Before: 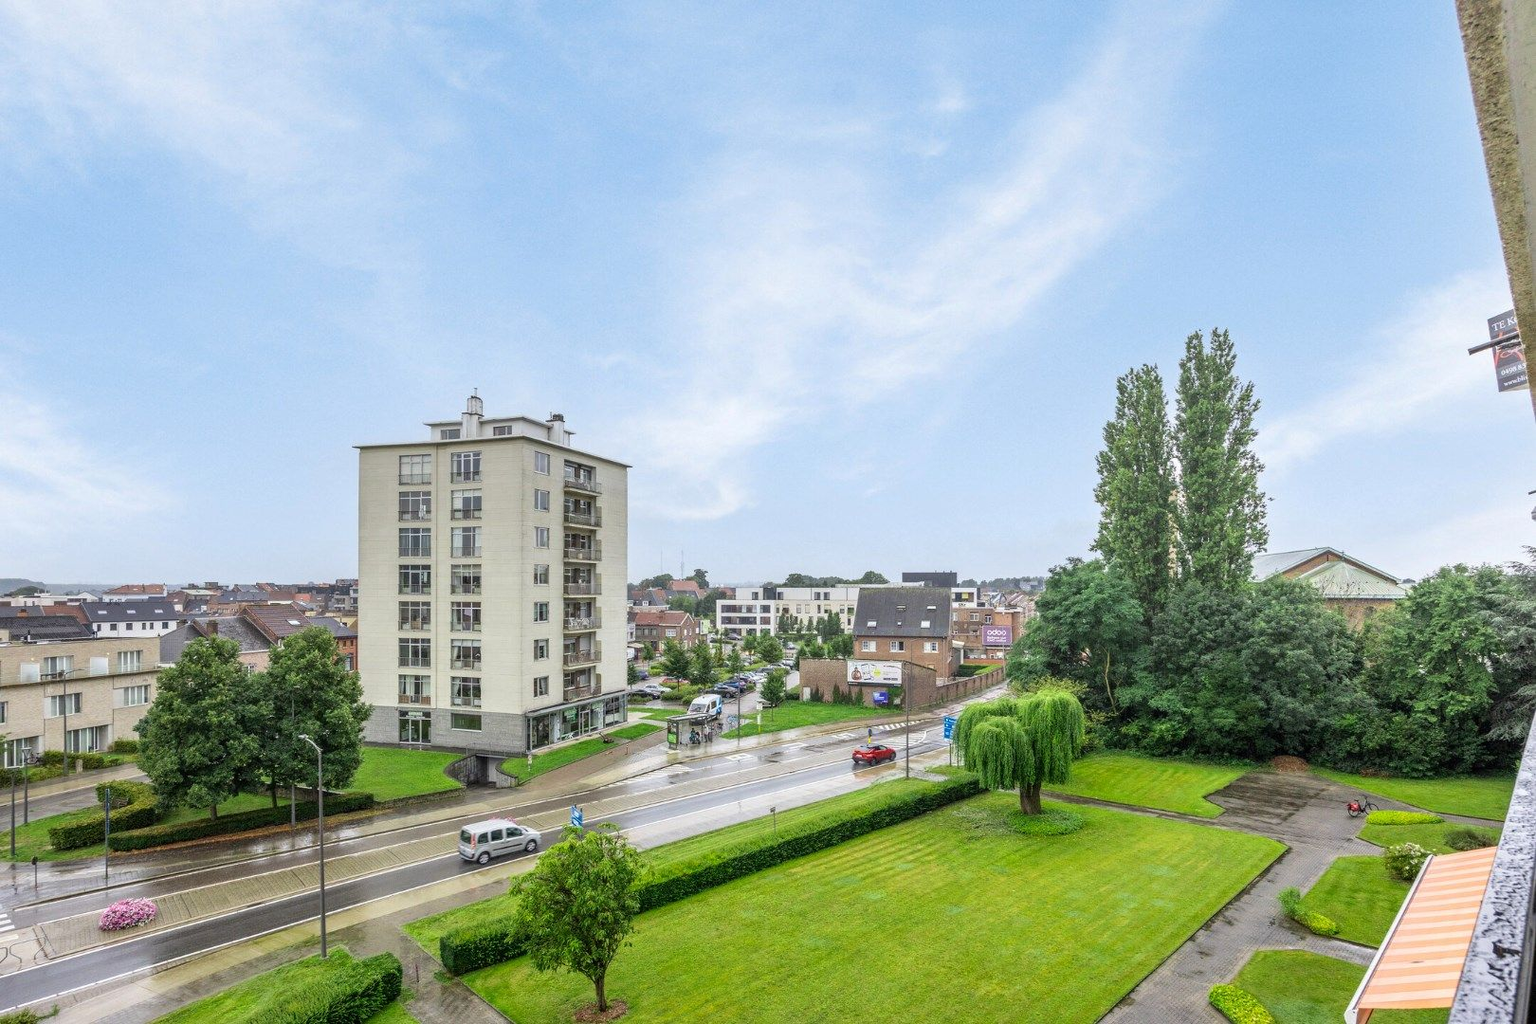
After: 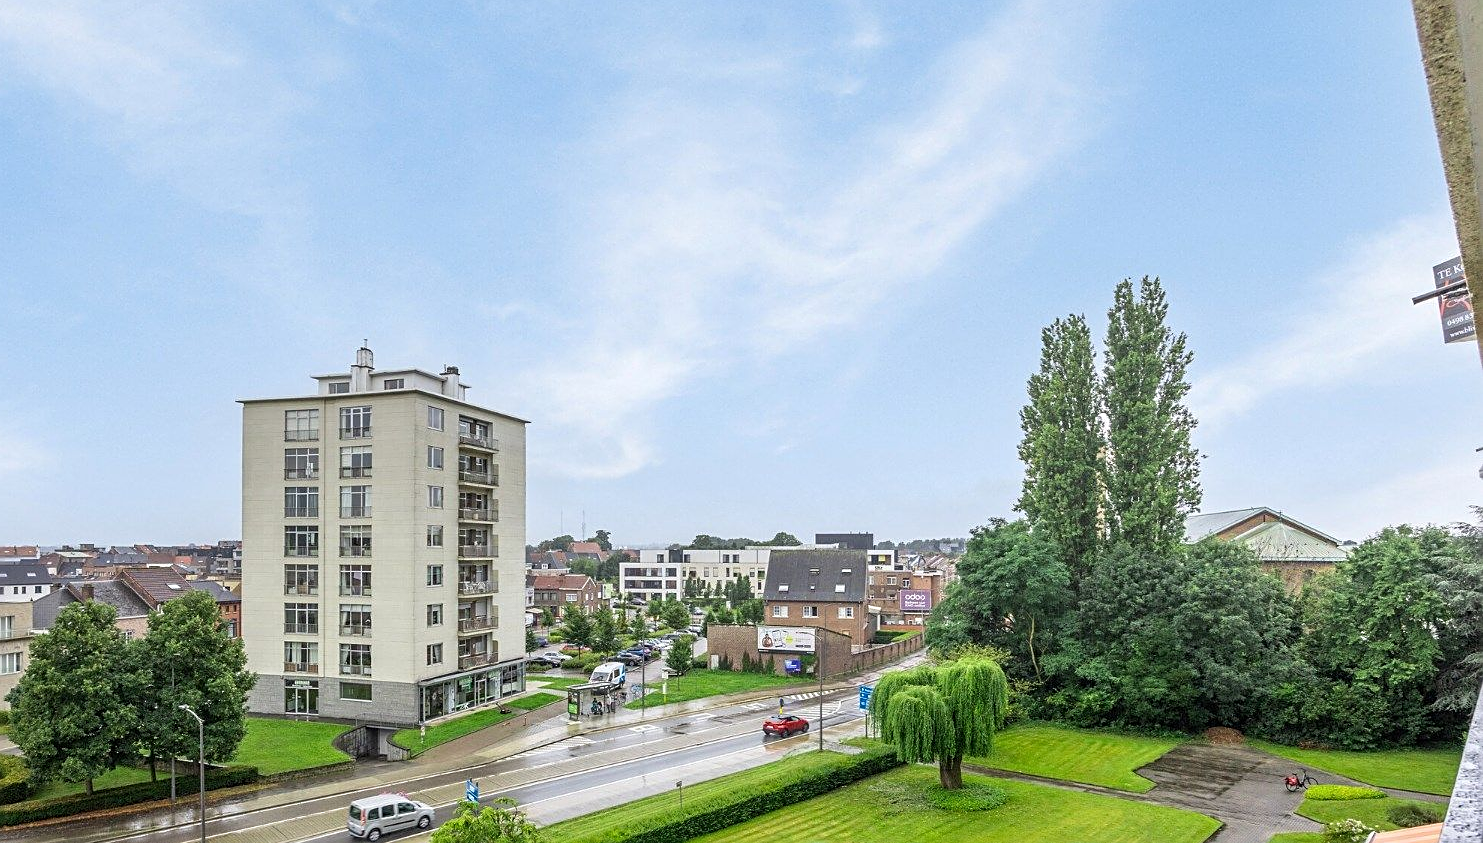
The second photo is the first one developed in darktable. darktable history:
color calibration: illuminant same as pipeline (D50), adaptation XYZ, x 0.346, y 0.358, temperature 5019.93 K
crop: left 8.449%, top 6.567%, bottom 15.286%
sharpen: amount 0.496
